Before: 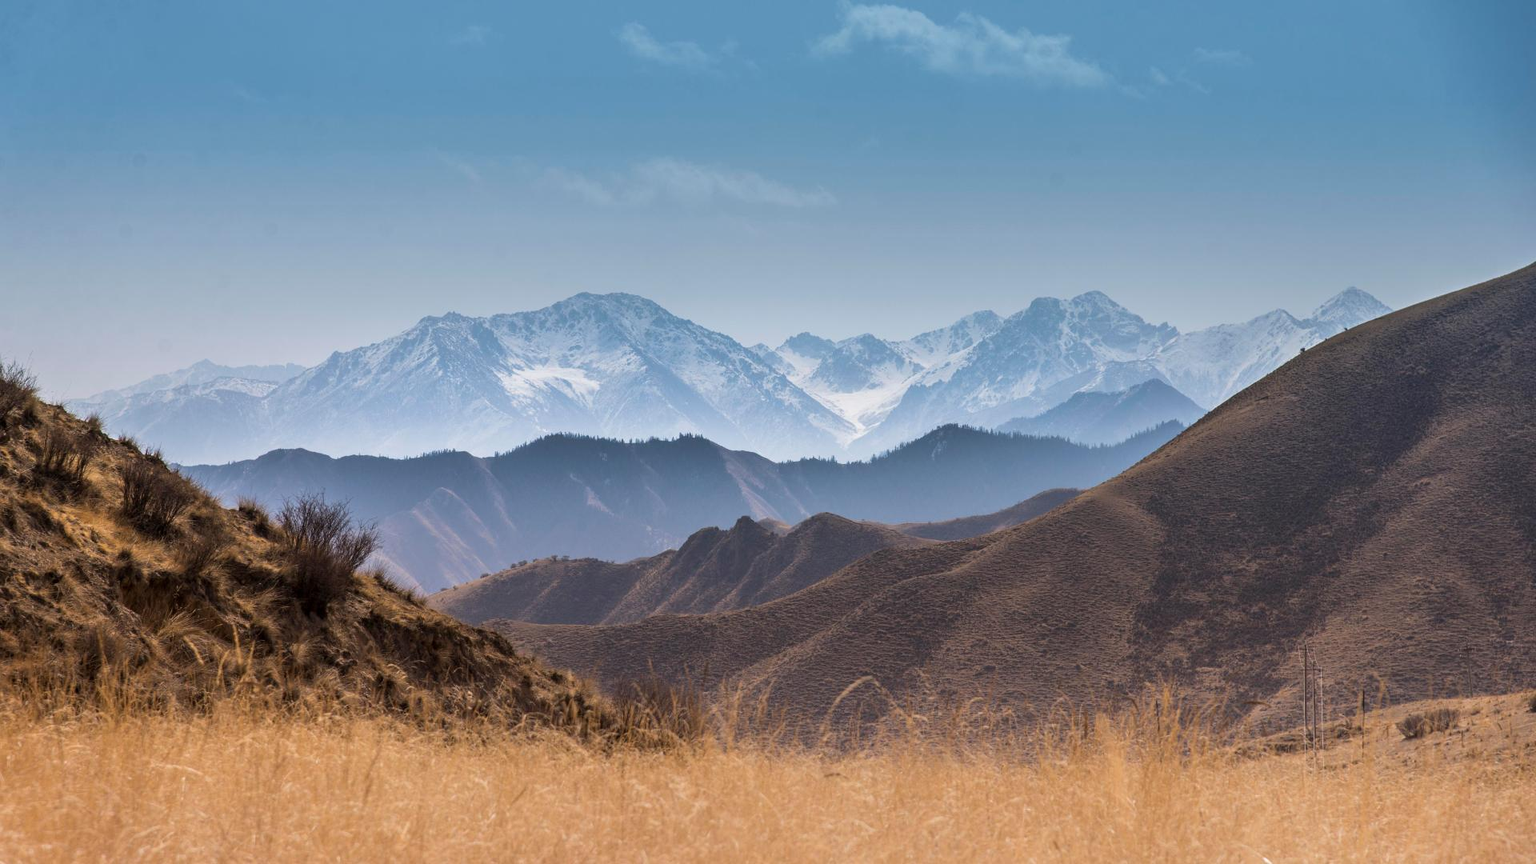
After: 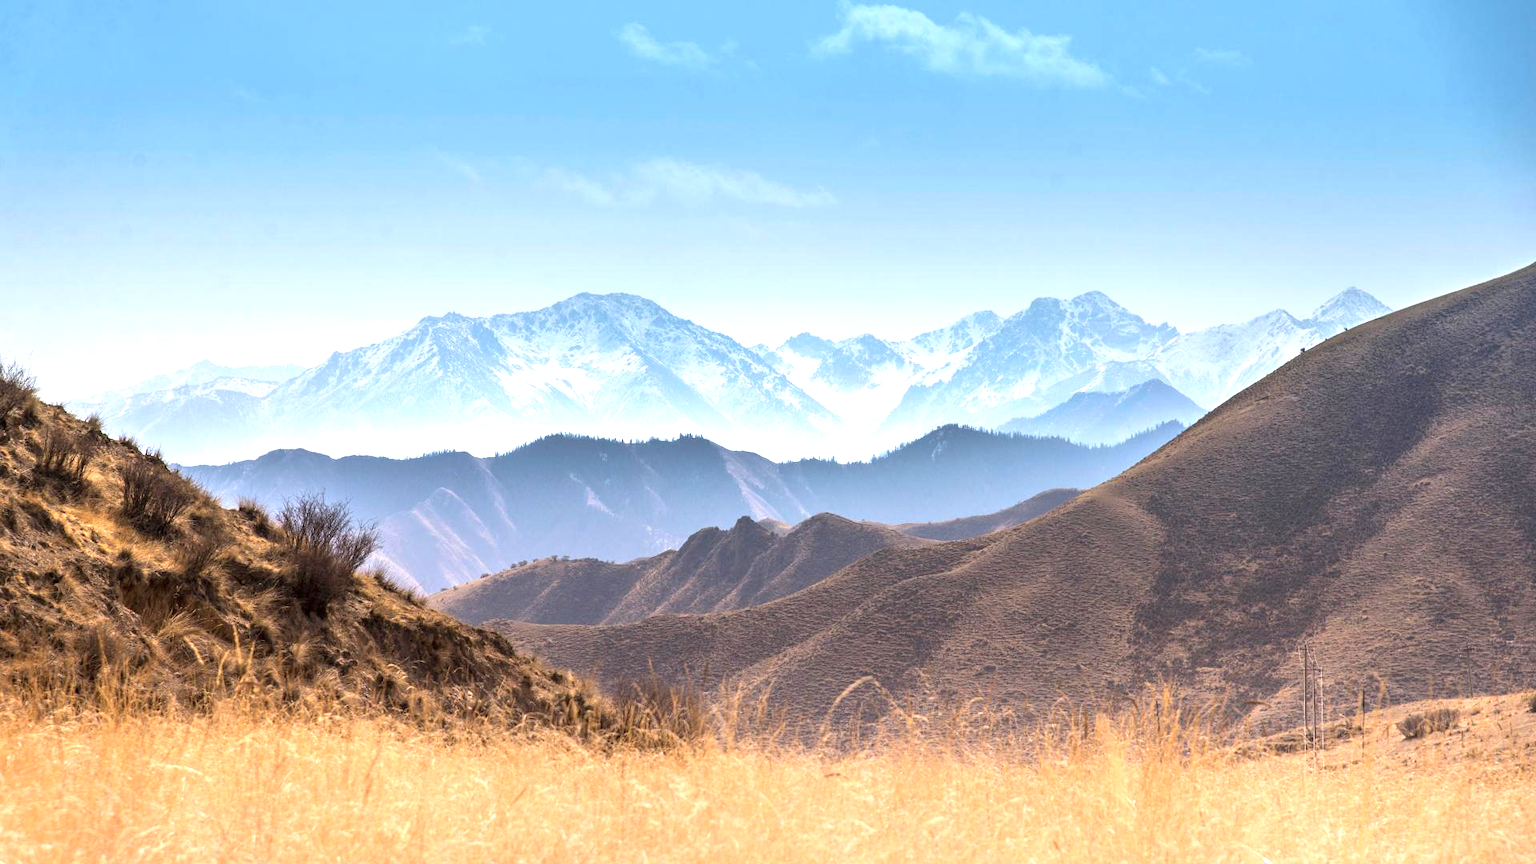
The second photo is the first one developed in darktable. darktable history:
exposure: black level correction 0, exposure 1.124 EV, compensate exposure bias true, compensate highlight preservation false
